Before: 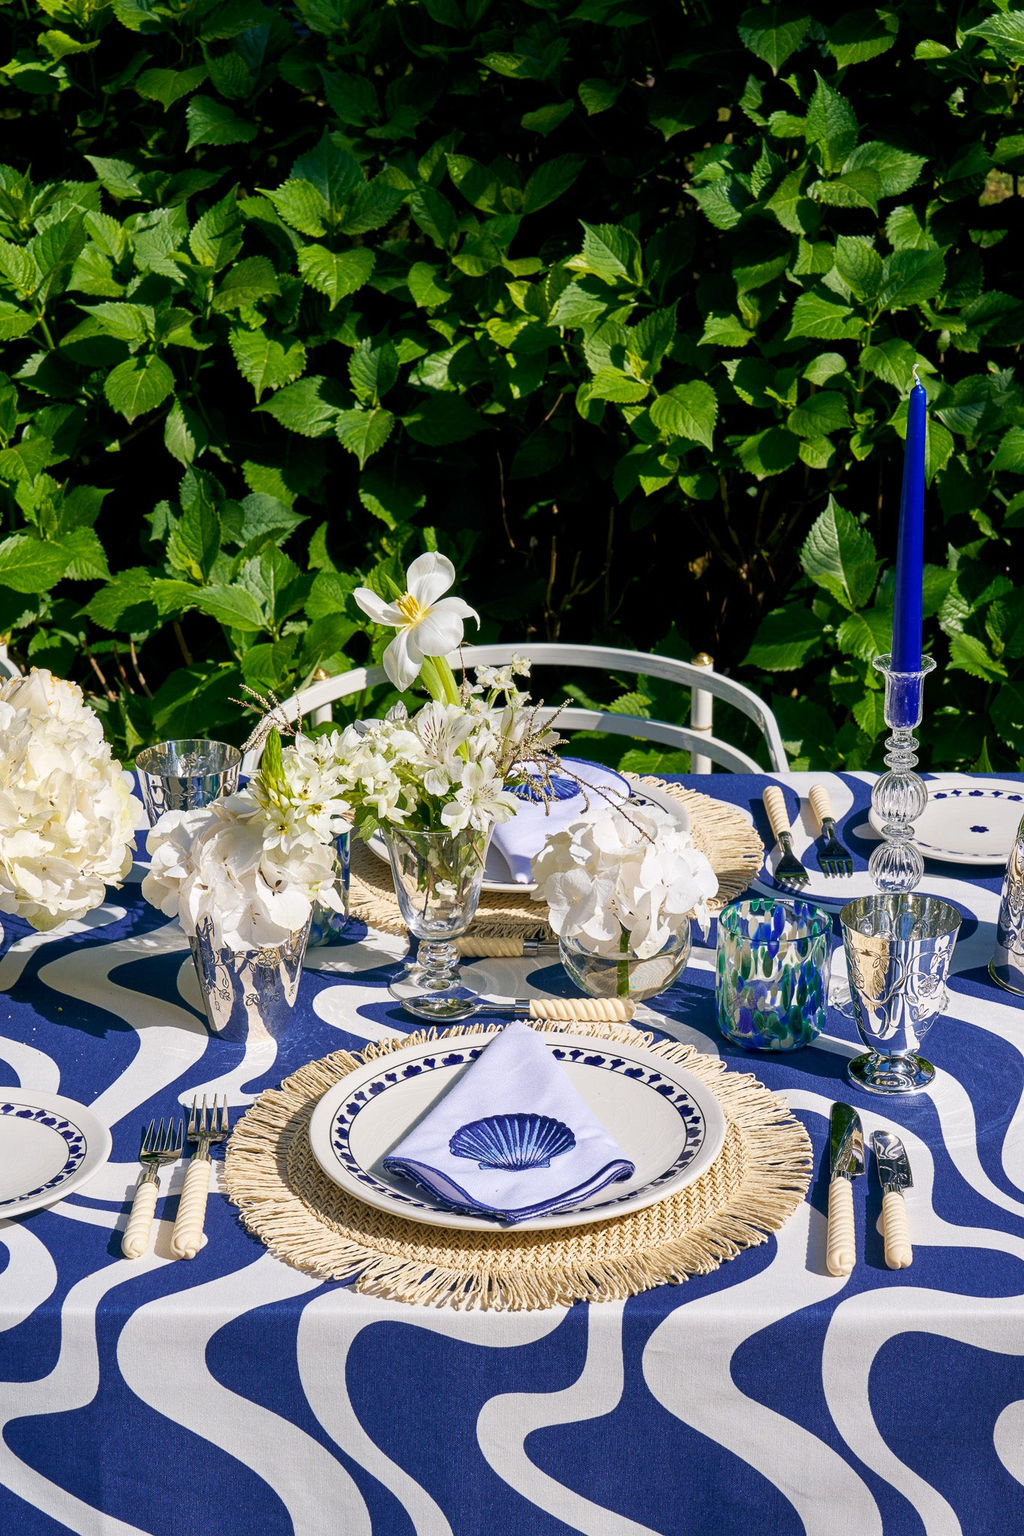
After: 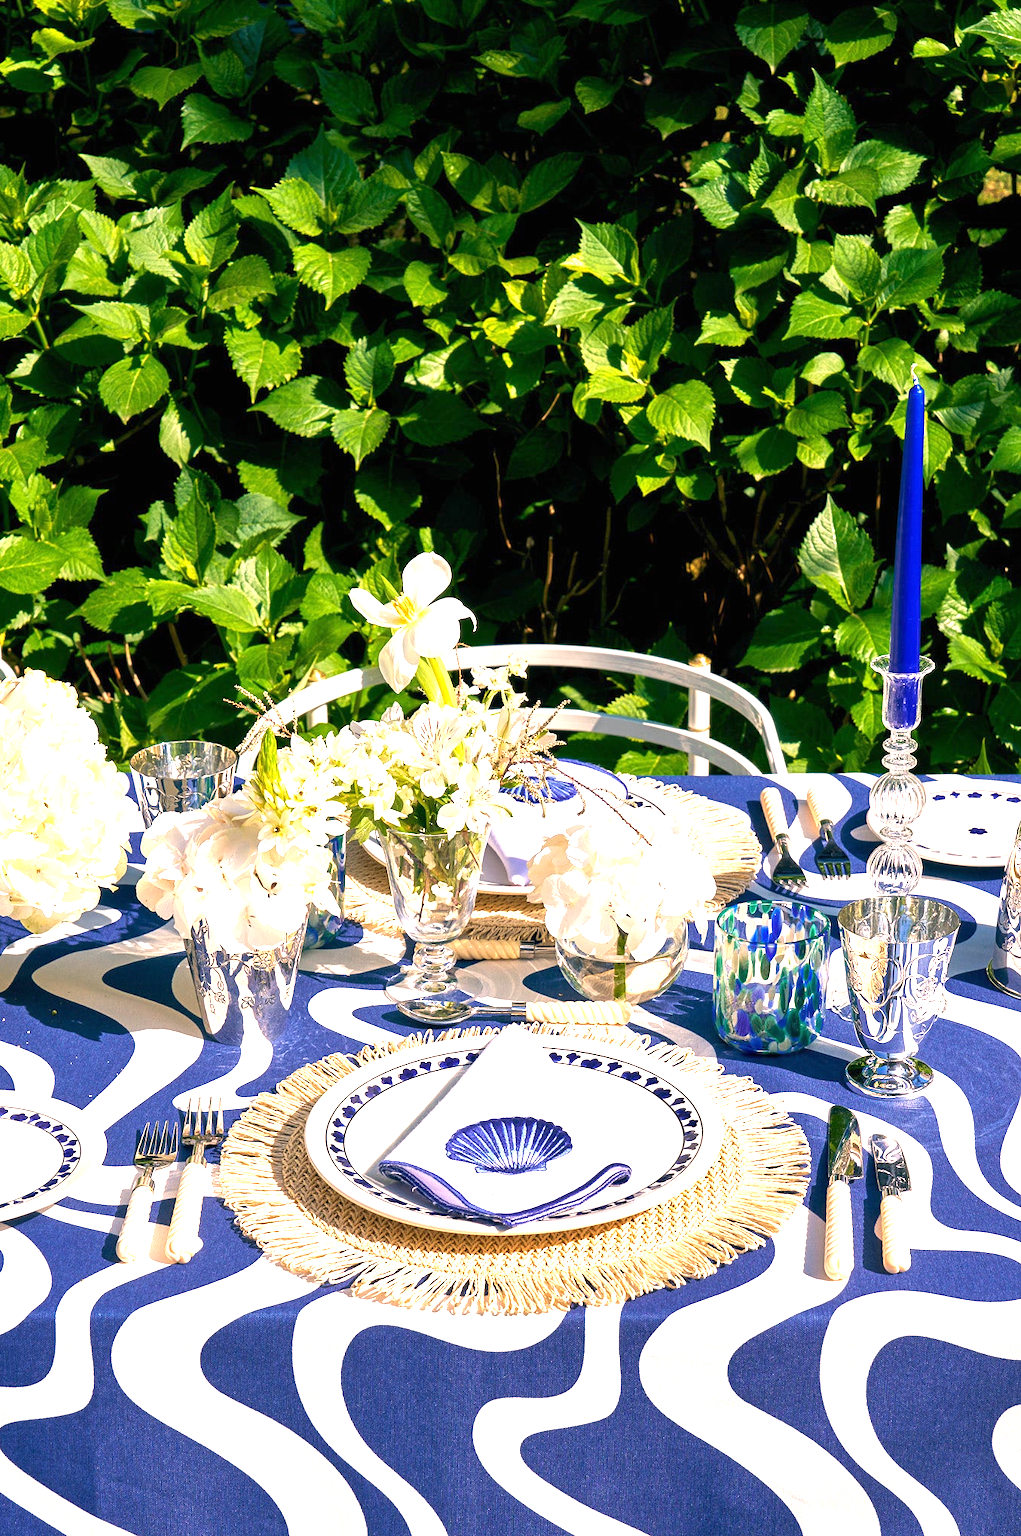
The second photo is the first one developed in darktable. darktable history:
exposure: black level correction 0, exposure 1.2 EV, compensate exposure bias true, compensate highlight preservation false
white balance: red 1.127, blue 0.943
crop and rotate: left 0.614%, top 0.179%, bottom 0.309%
